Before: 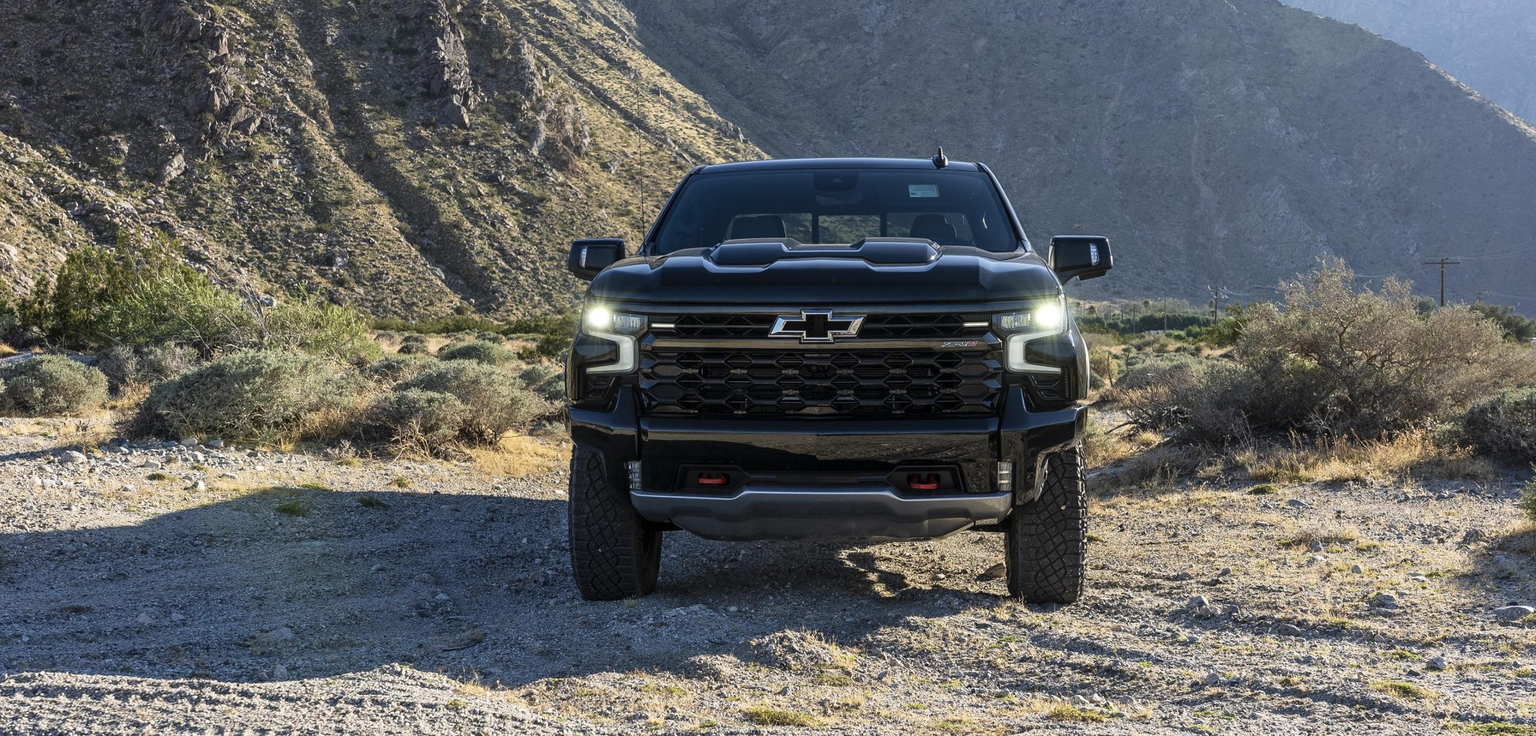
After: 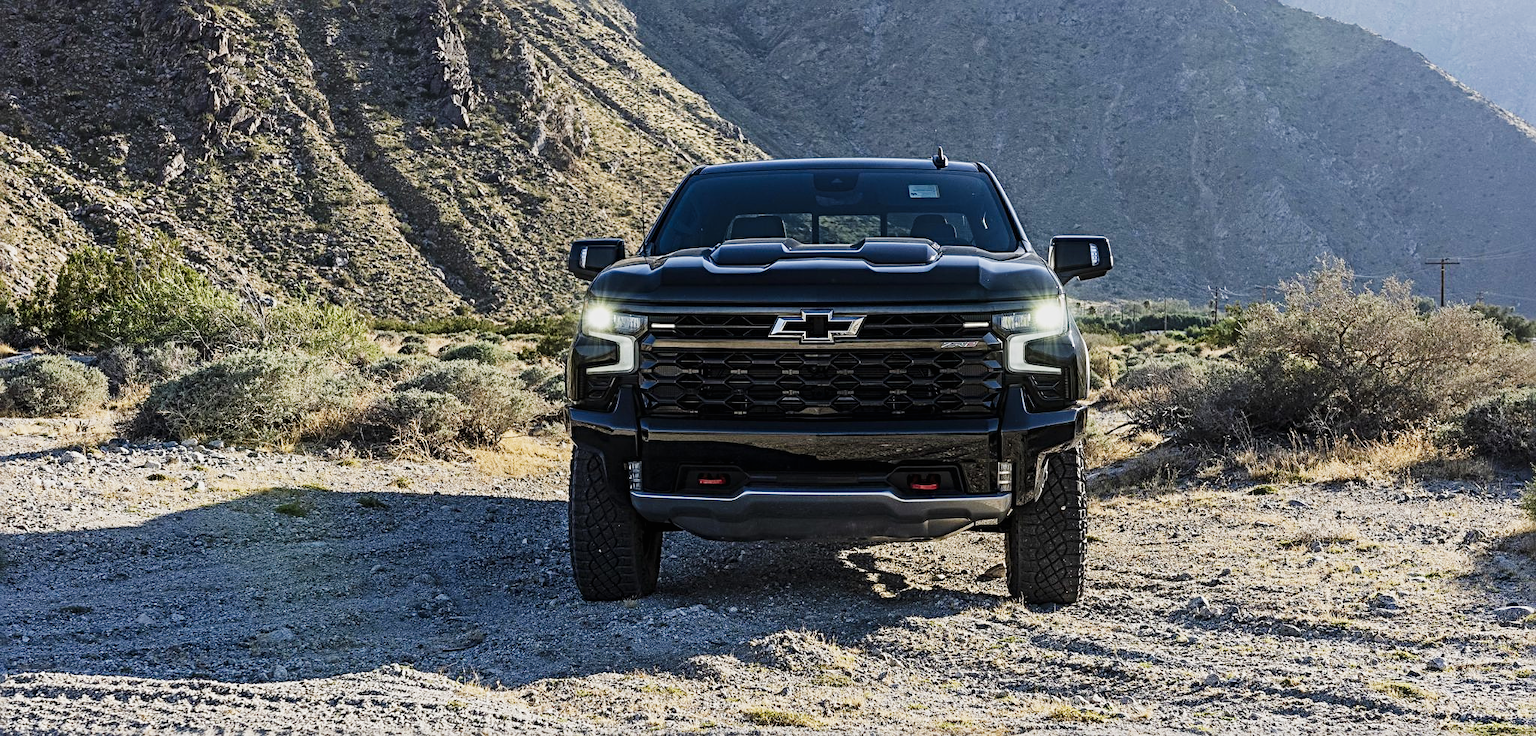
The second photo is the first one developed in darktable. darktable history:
sharpen: radius 3.998
exposure: black level correction 0.002, exposure -0.105 EV, compensate highlight preservation false
tone curve: curves: ch0 [(0, 0.006) (0.184, 0.172) (0.405, 0.46) (0.456, 0.528) (0.634, 0.728) (0.877, 0.89) (0.984, 0.935)]; ch1 [(0, 0) (0.443, 0.43) (0.492, 0.495) (0.566, 0.582) (0.595, 0.606) (0.608, 0.609) (0.65, 0.677) (1, 1)]; ch2 [(0, 0) (0.33, 0.301) (0.421, 0.443) (0.447, 0.489) (0.492, 0.495) (0.537, 0.583) (0.586, 0.591) (0.663, 0.686) (1, 1)], preserve colors none
